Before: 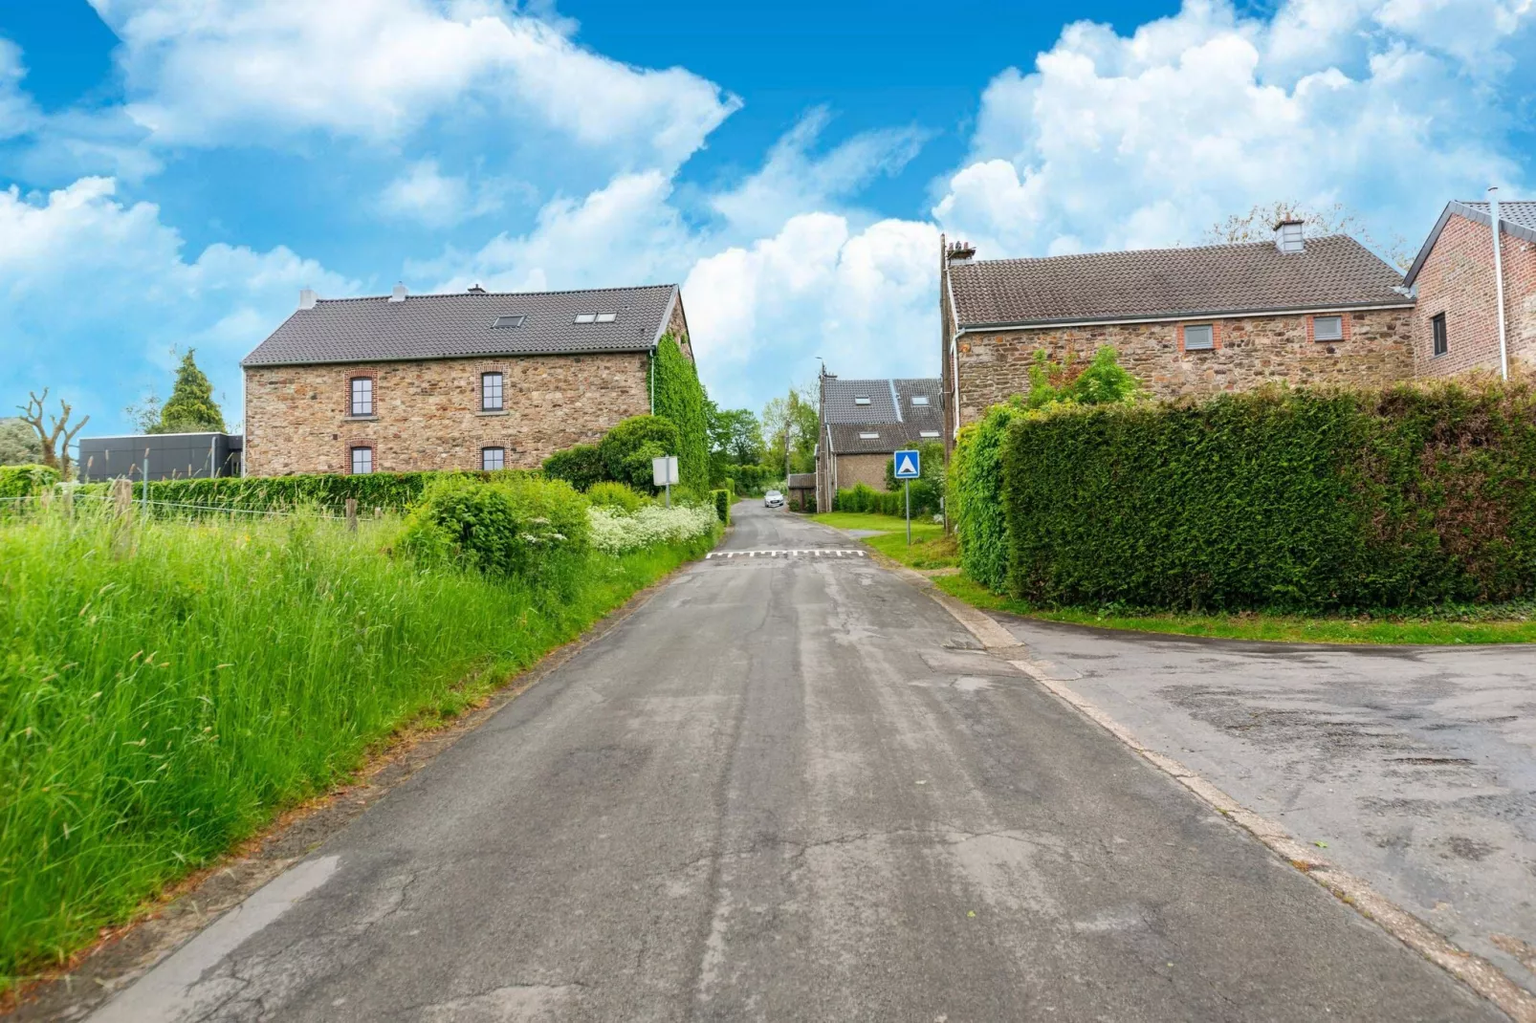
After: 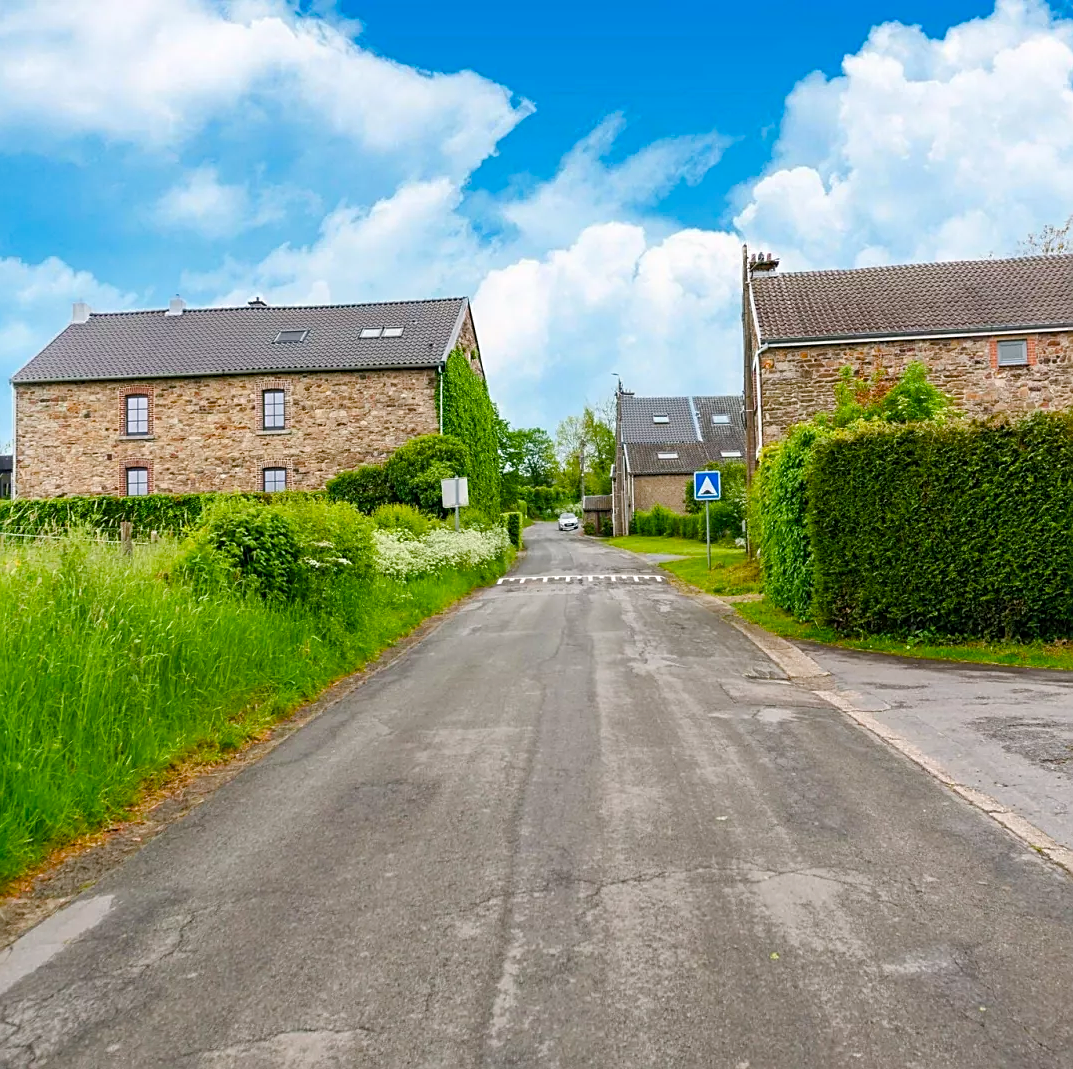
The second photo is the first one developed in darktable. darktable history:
crop and rotate: left 15.087%, right 18.075%
sharpen: on, module defaults
color balance rgb: highlights gain › chroma 0.236%, highlights gain › hue 332.75°, perceptual saturation grading › global saturation 26.412%, perceptual saturation grading › highlights -27.612%, perceptual saturation grading › mid-tones 15.705%, perceptual saturation grading › shadows 34.482%
